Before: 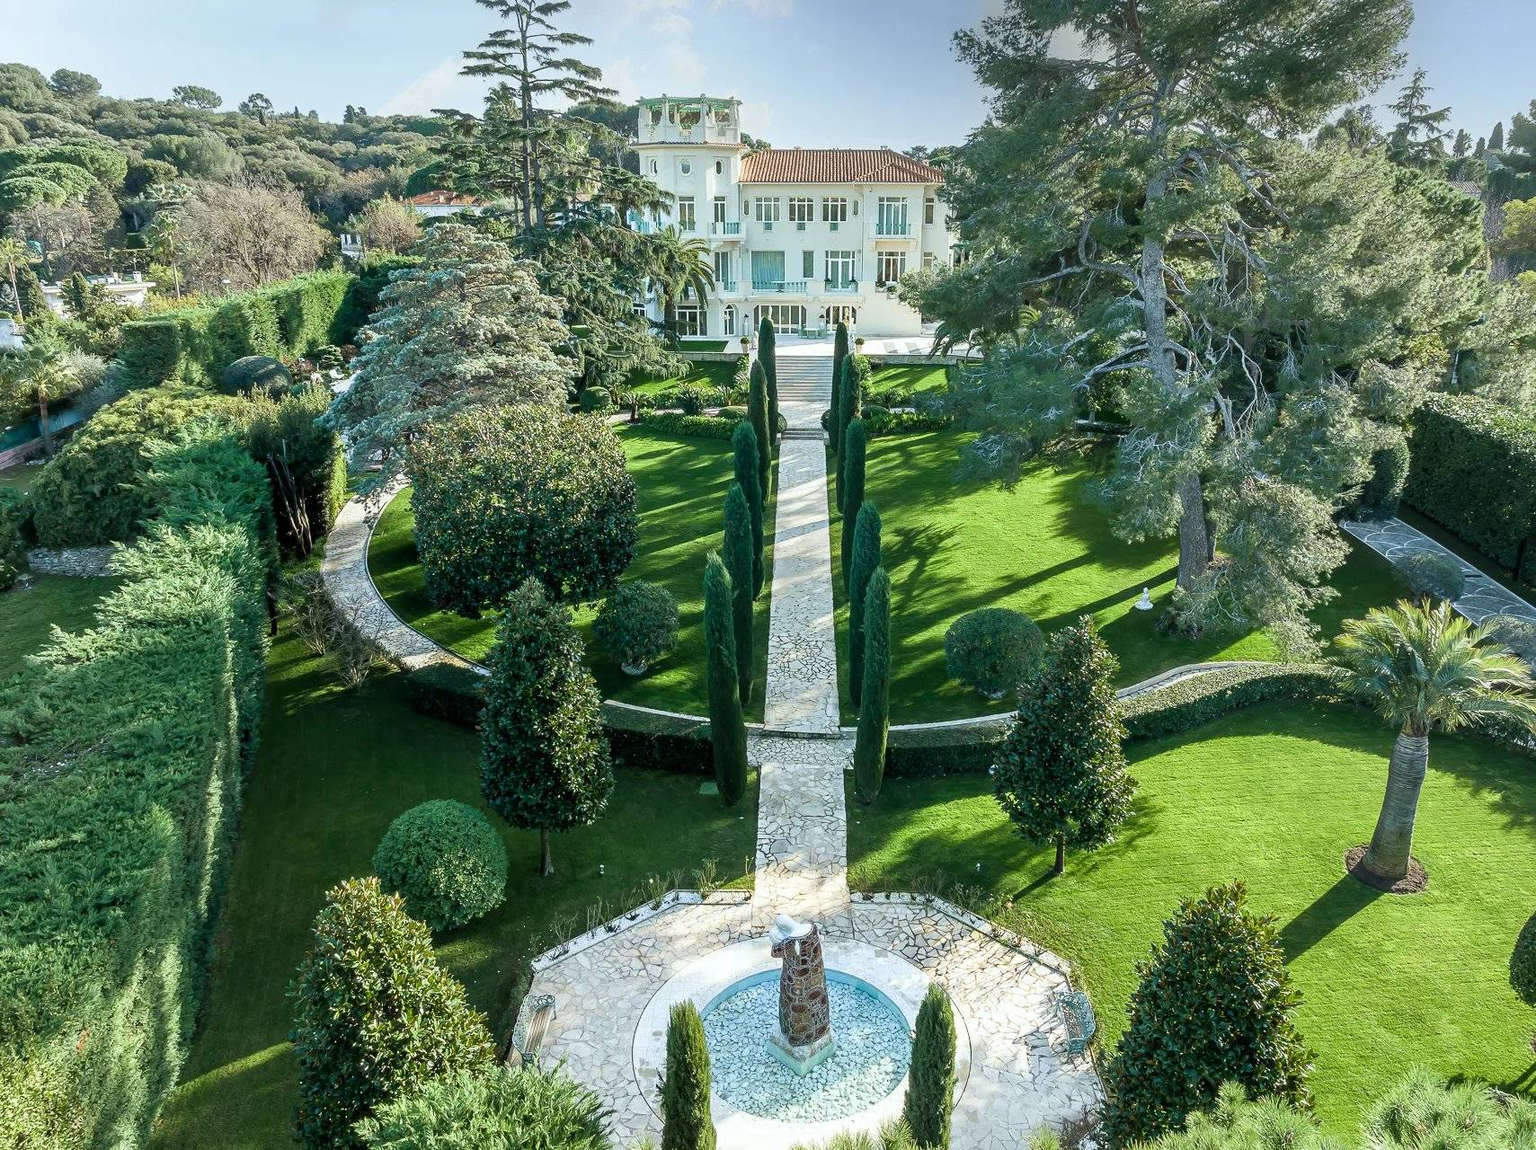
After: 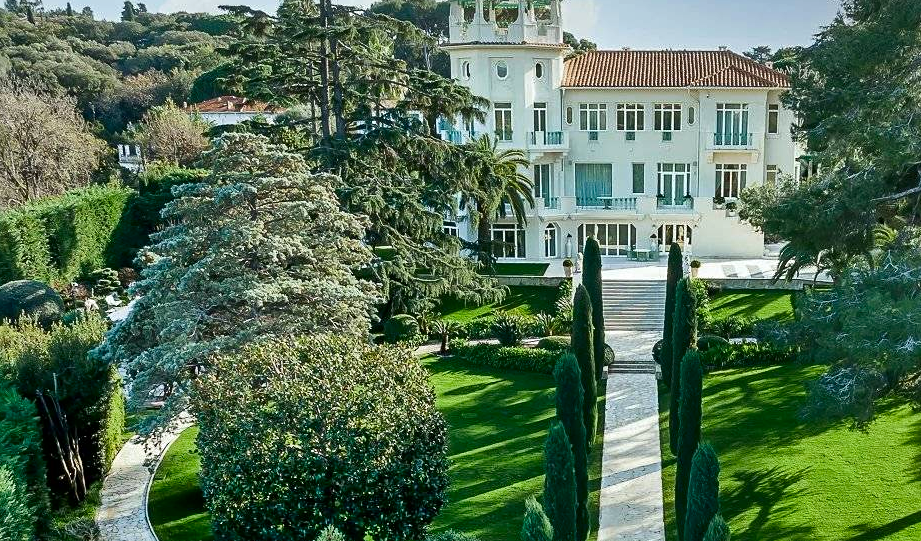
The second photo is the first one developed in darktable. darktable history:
shadows and highlights: shadows 75, highlights -25, soften with gaussian
crop: left 15.306%, top 9.065%, right 30.789%, bottom 48.638%
color zones: curves: ch0 [(0, 0.444) (0.143, 0.442) (0.286, 0.441) (0.429, 0.441) (0.571, 0.441) (0.714, 0.441) (0.857, 0.442) (1, 0.444)]
contrast brightness saturation: contrast 0.07, brightness -0.14, saturation 0.11
sharpen: amount 0.2
